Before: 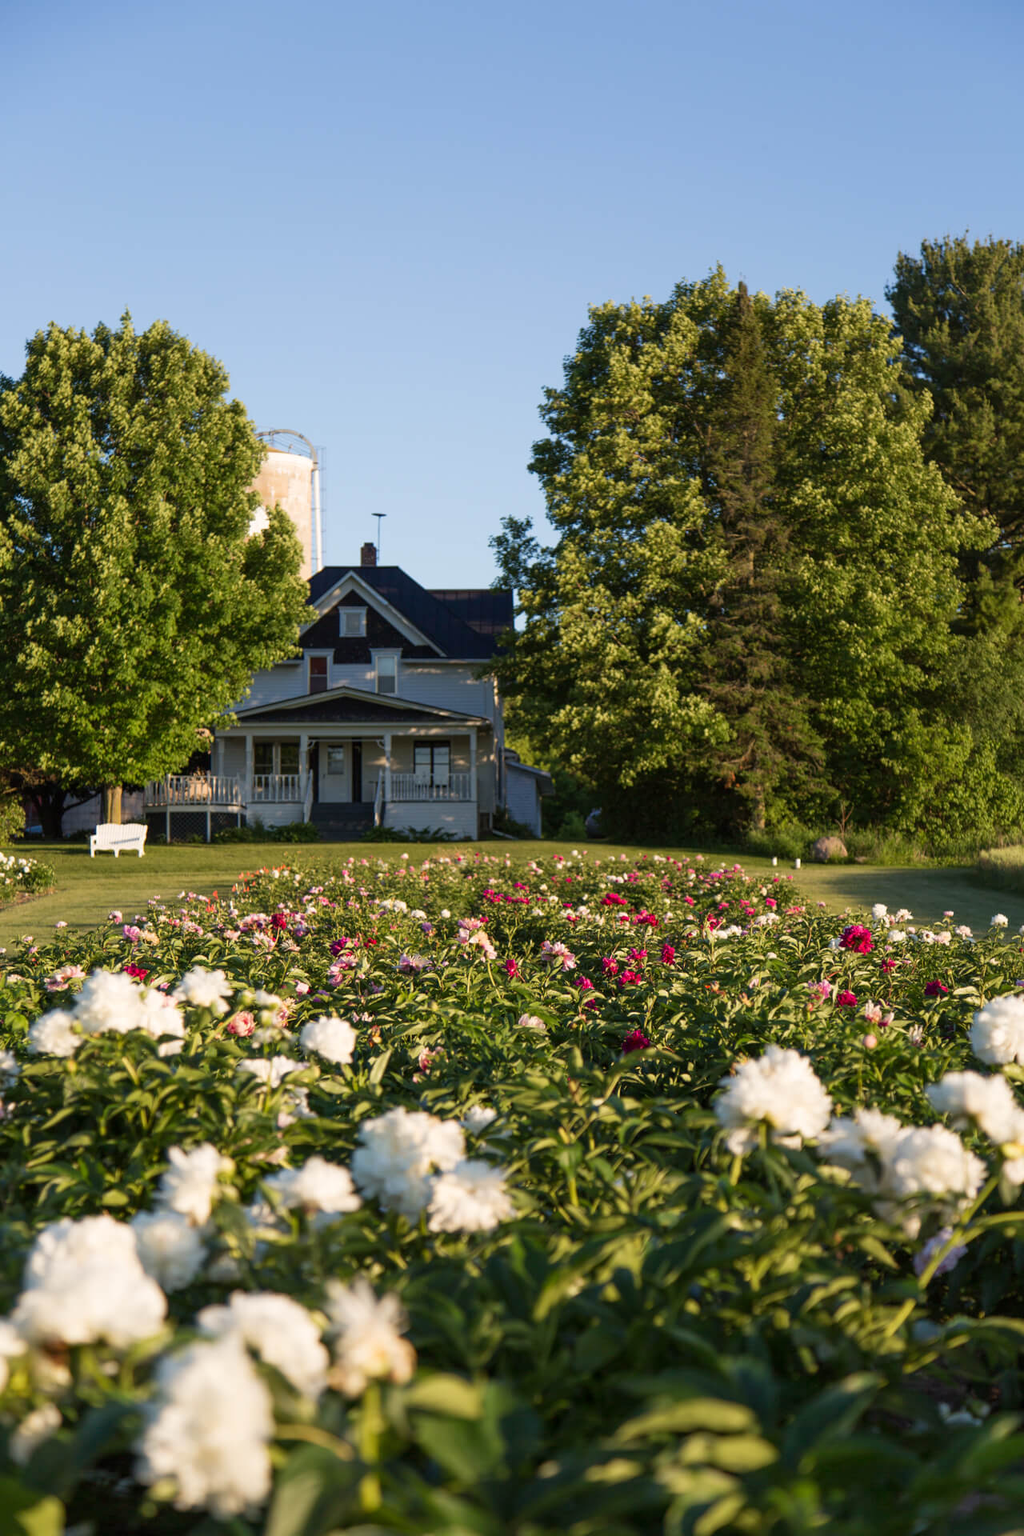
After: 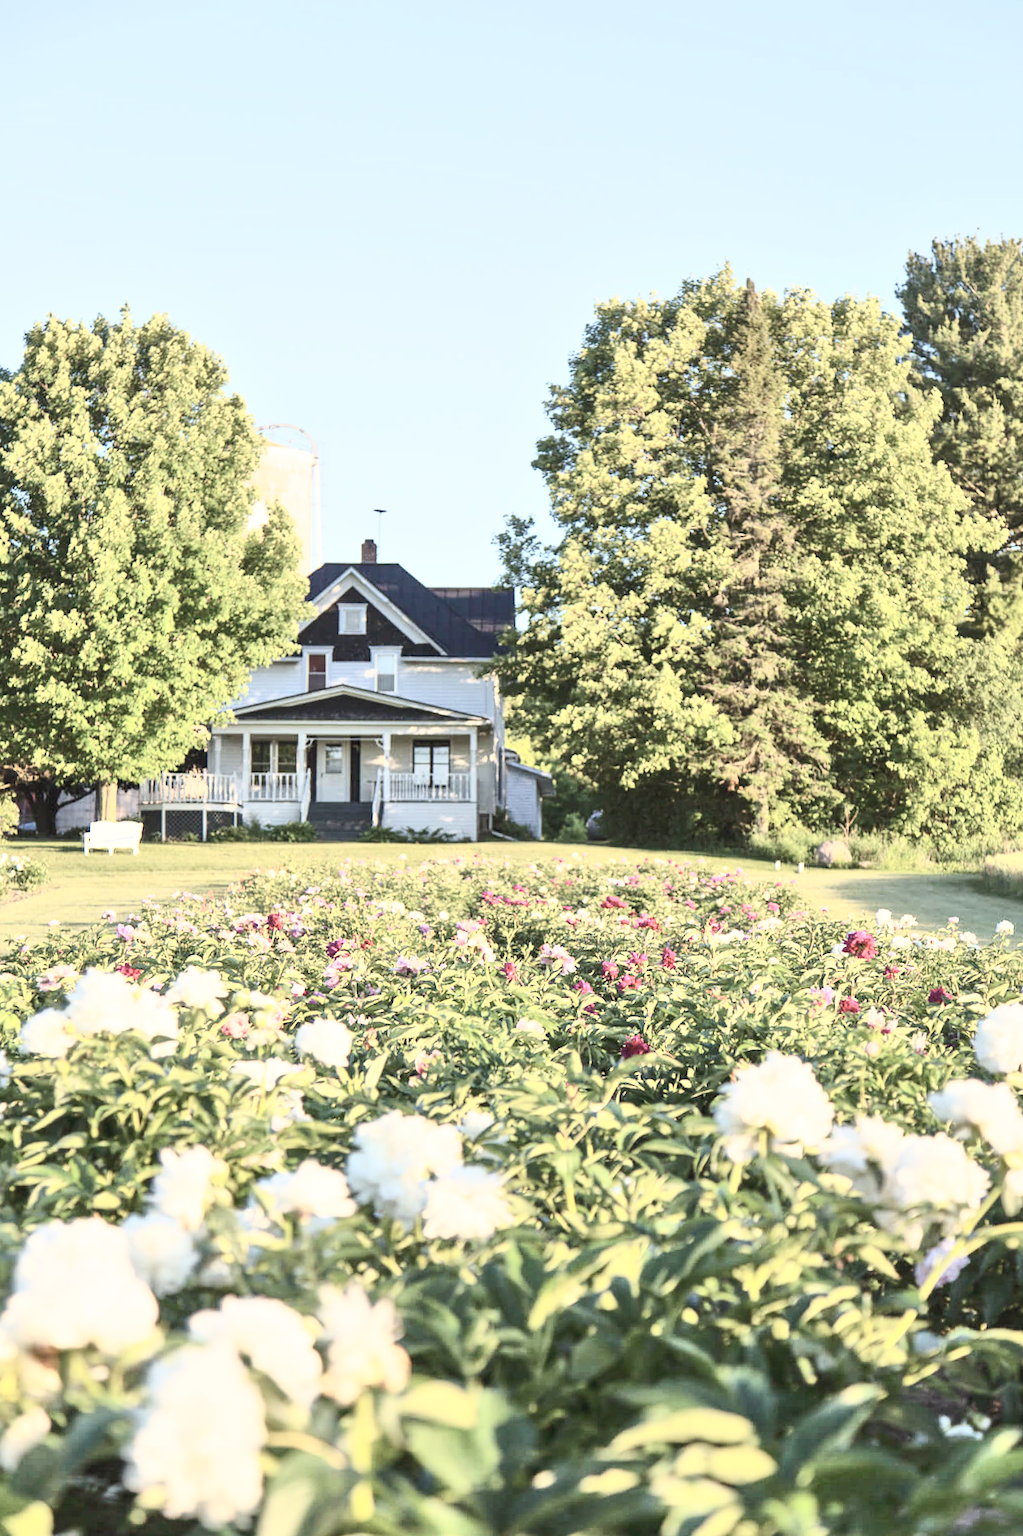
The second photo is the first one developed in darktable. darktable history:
tone equalizer: -8 EV 2 EV, -7 EV 2 EV, -6 EV 2 EV, -5 EV 2 EV, -4 EV 2 EV, -3 EV 1.5 EV, -2 EV 1 EV, -1 EV 0.5 EV
crop and rotate: angle -0.5°
contrast brightness saturation: contrast 0.57, brightness 0.57, saturation -0.34
